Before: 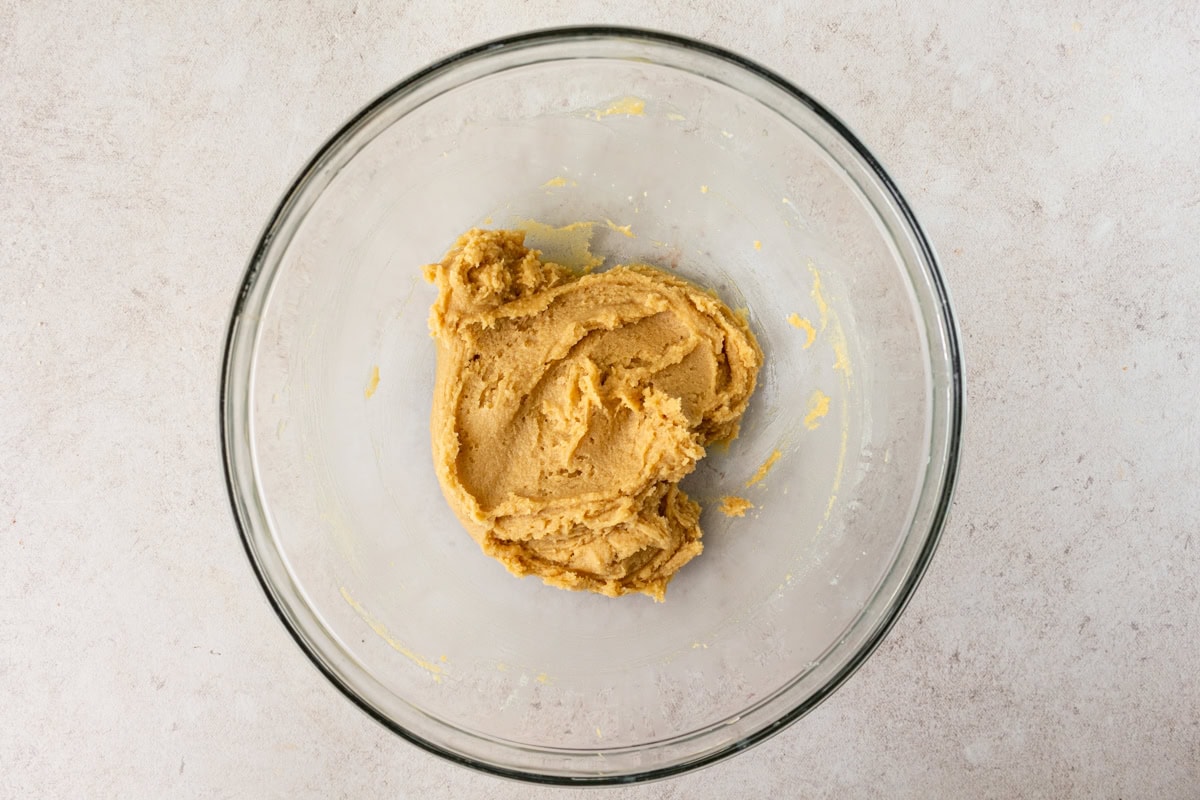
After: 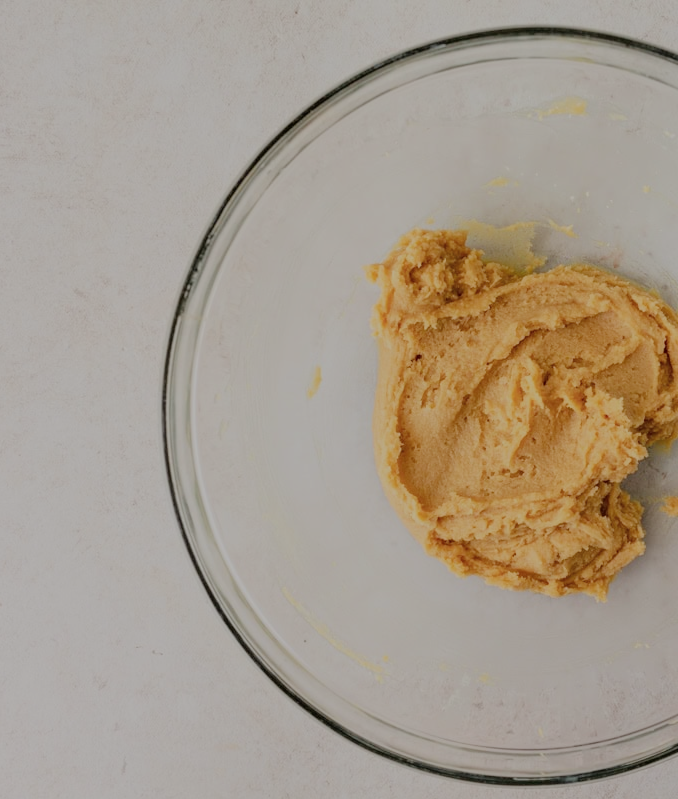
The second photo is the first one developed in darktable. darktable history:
filmic rgb: black relative exposure -8.03 EV, white relative exposure 8.06 EV, hardness 2.49, latitude 10.32%, contrast 0.709, highlights saturation mix 9.36%, shadows ↔ highlights balance 1.57%
crop: left 4.913%, right 38.547%
